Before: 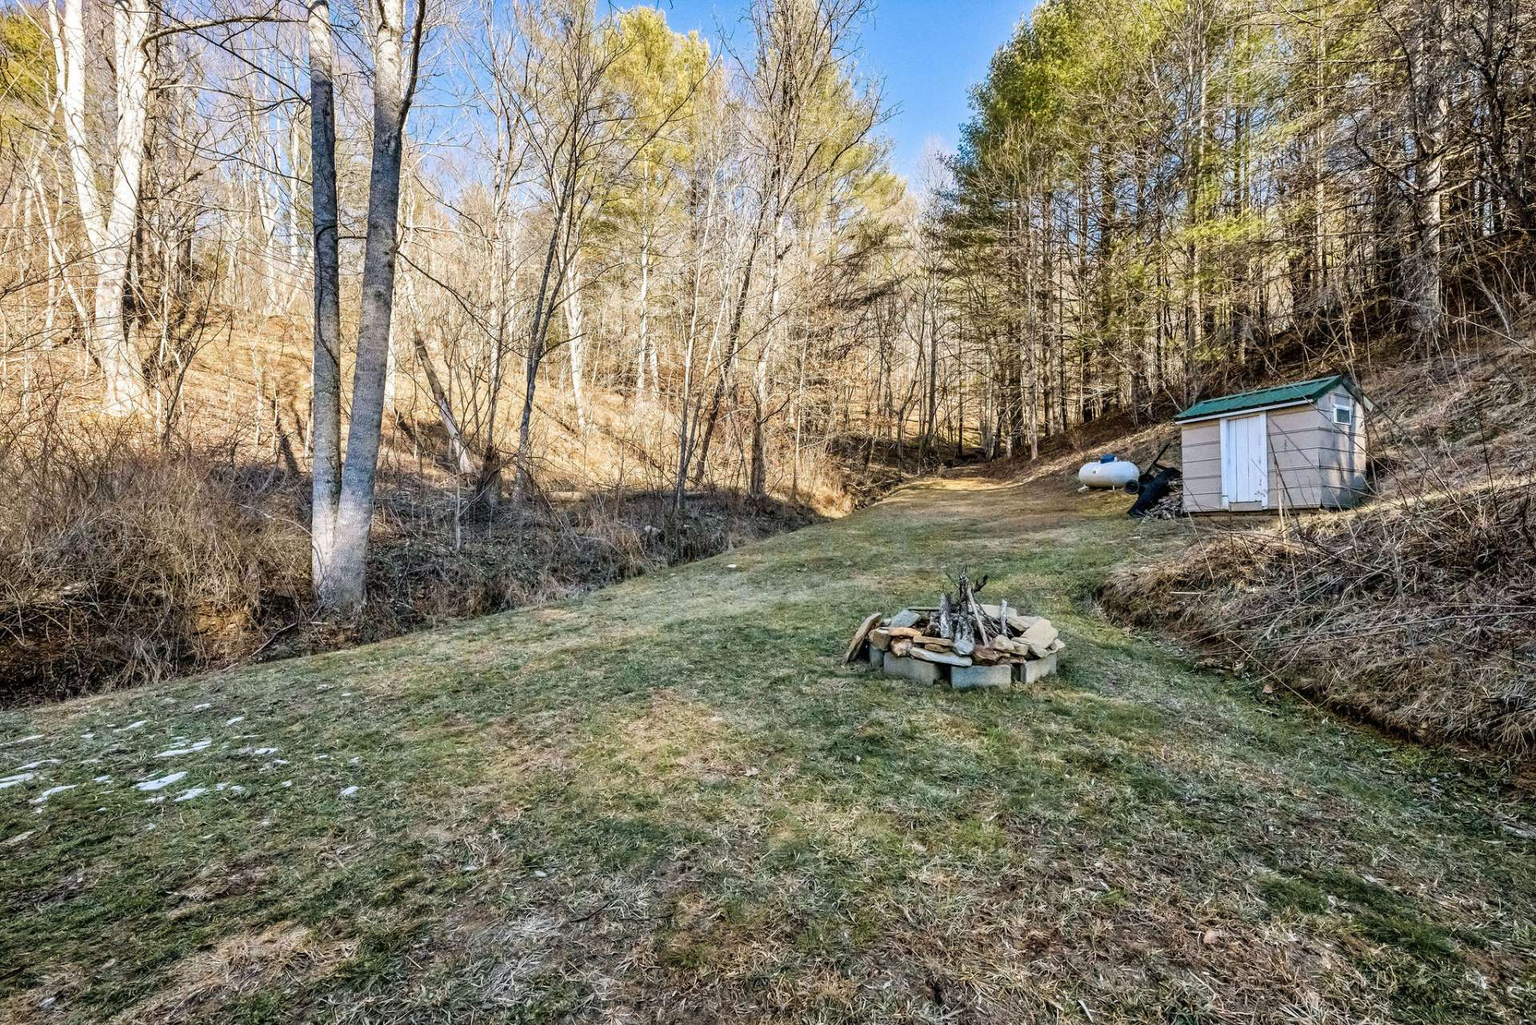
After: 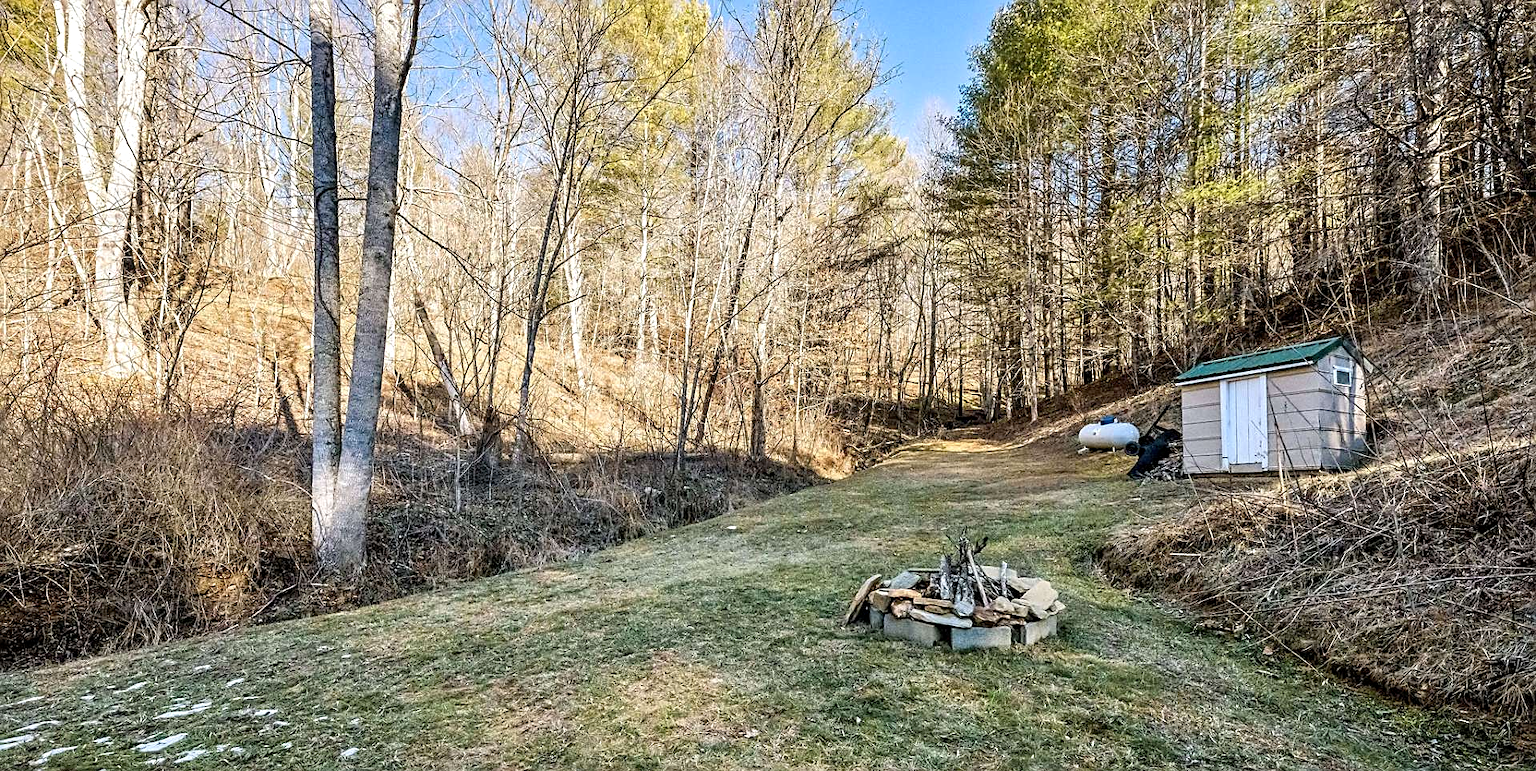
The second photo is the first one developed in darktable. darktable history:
exposure: black level correction 0.001, exposure 0.145 EV, compensate exposure bias true, compensate highlight preservation false
crop: top 3.789%, bottom 20.933%
sharpen: on, module defaults
